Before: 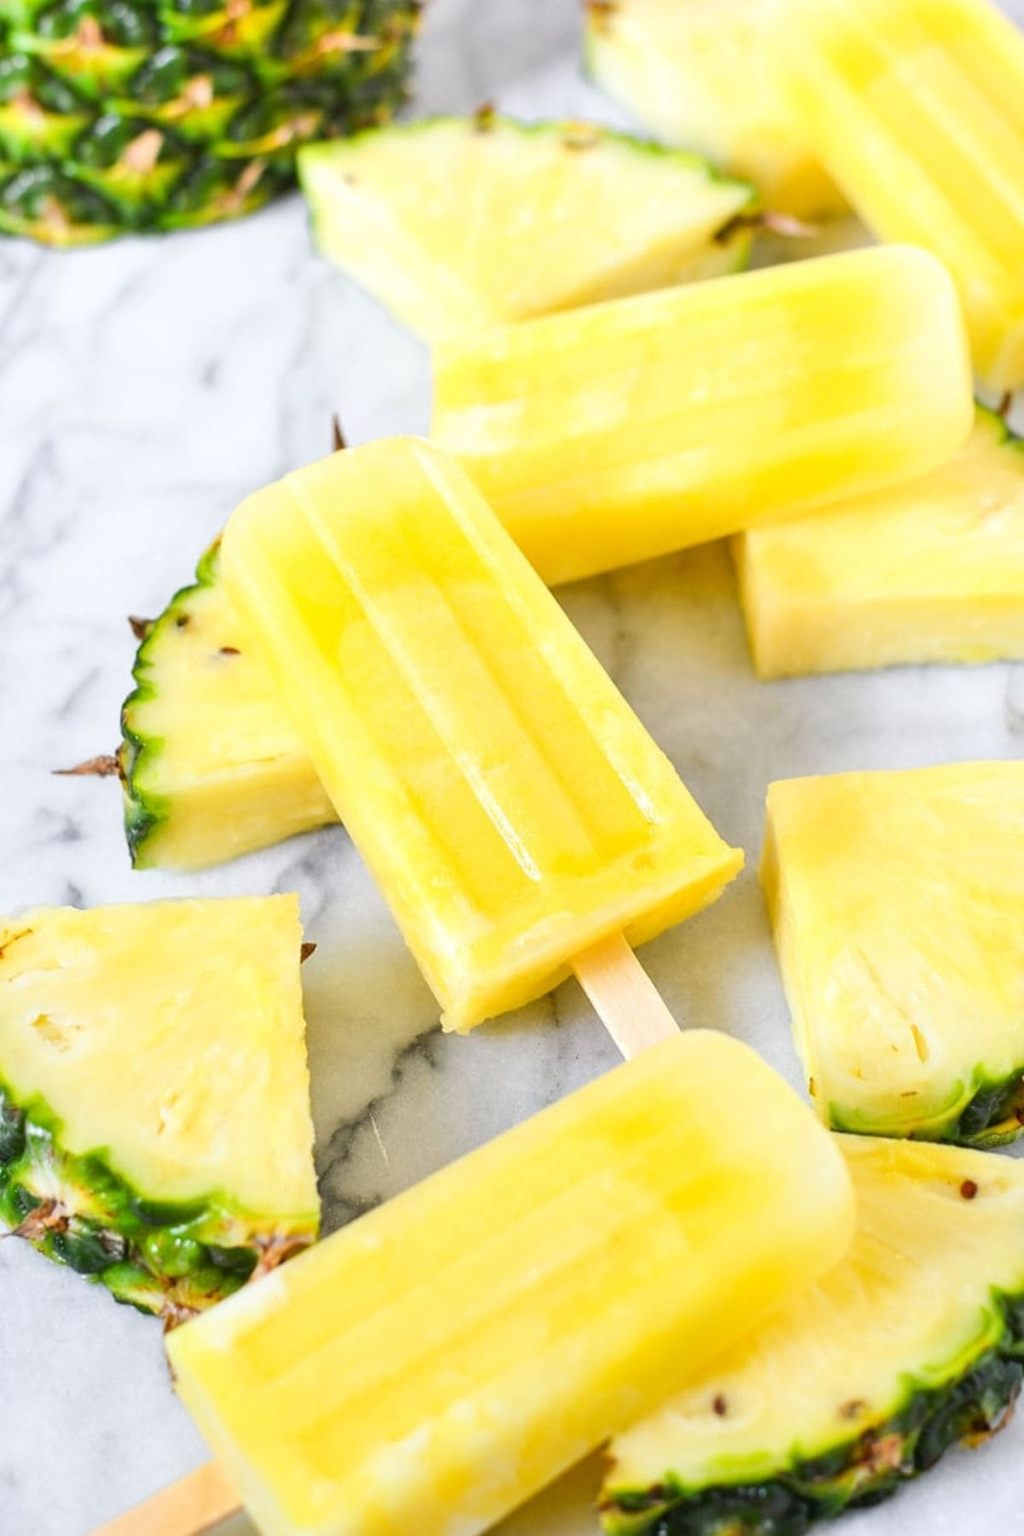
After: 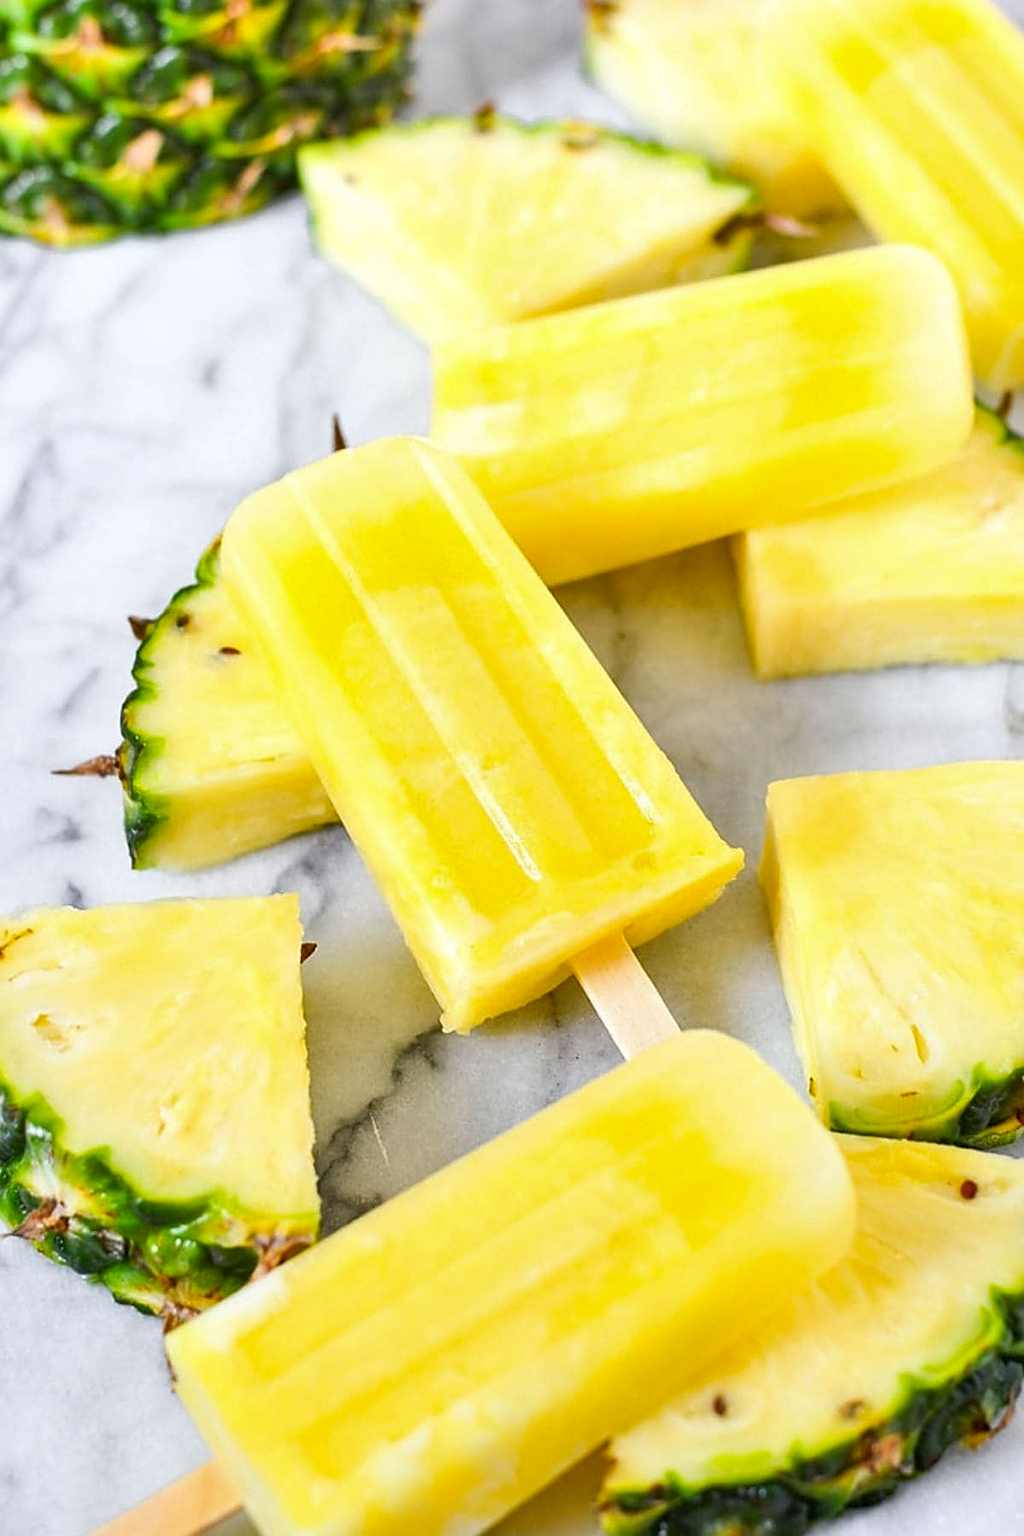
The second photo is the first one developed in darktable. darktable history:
sharpen: on, module defaults
exposure: compensate highlight preservation false
shadows and highlights: shadows 31.43, highlights -31.56, soften with gaussian
haze removal: compatibility mode true, adaptive false
